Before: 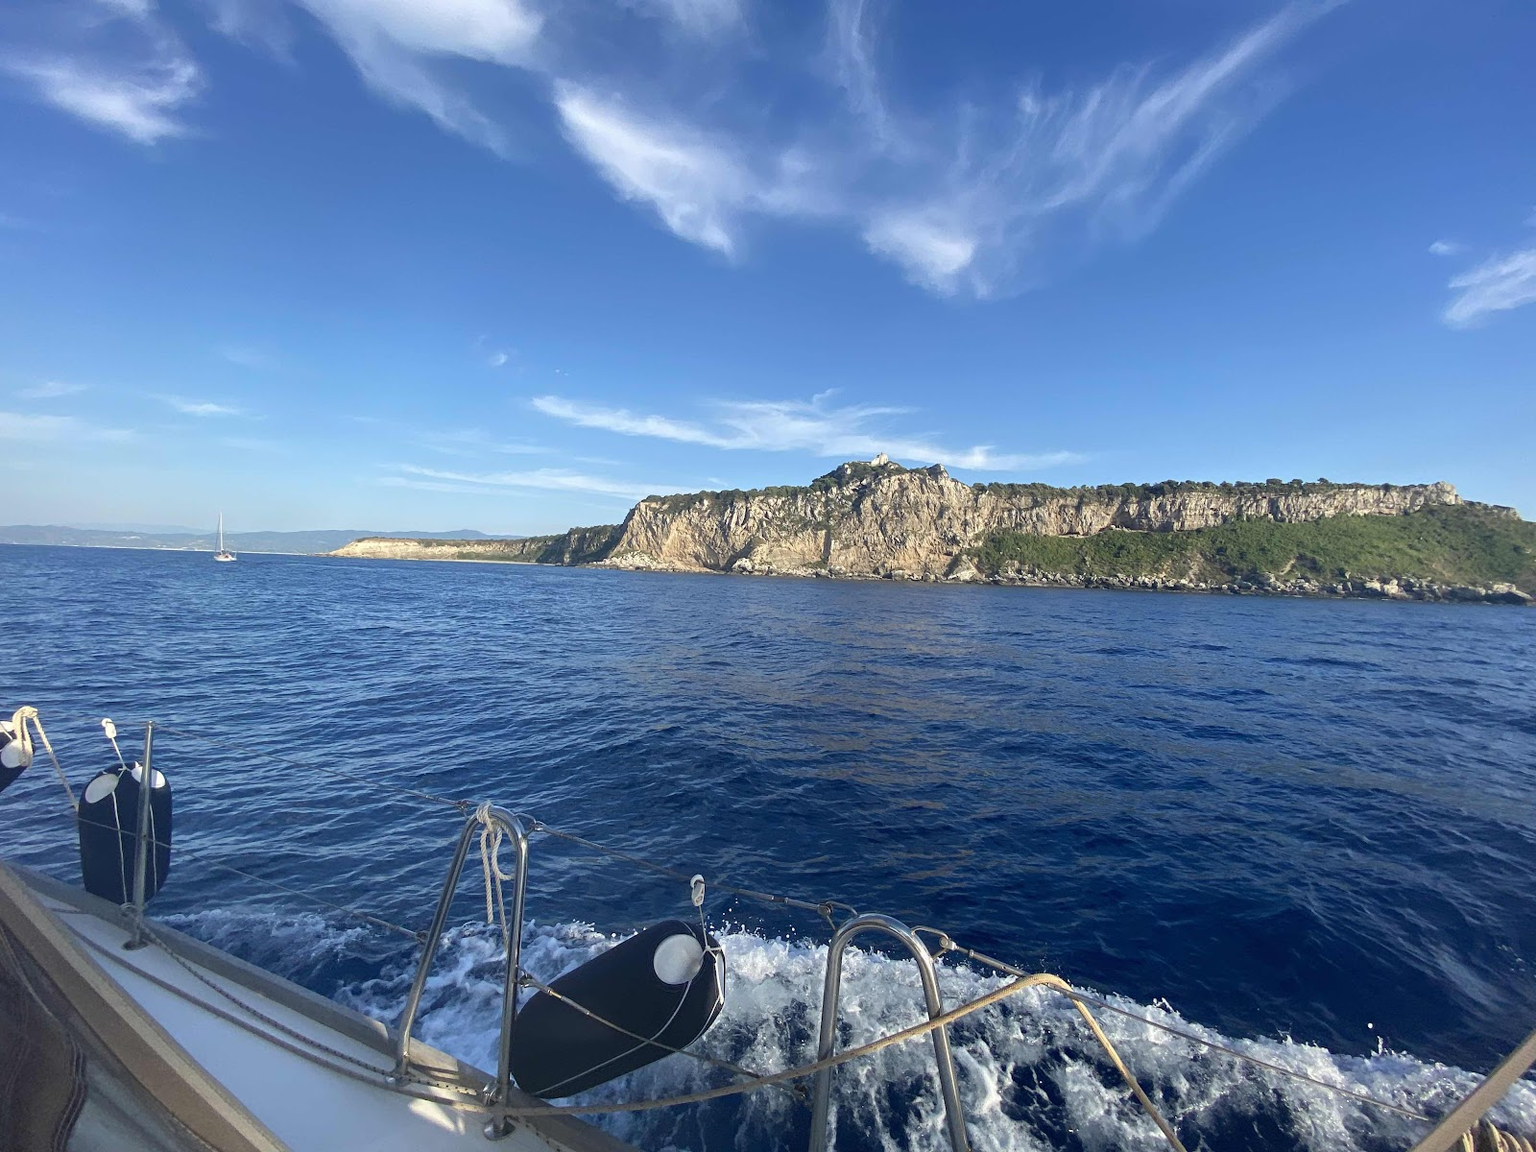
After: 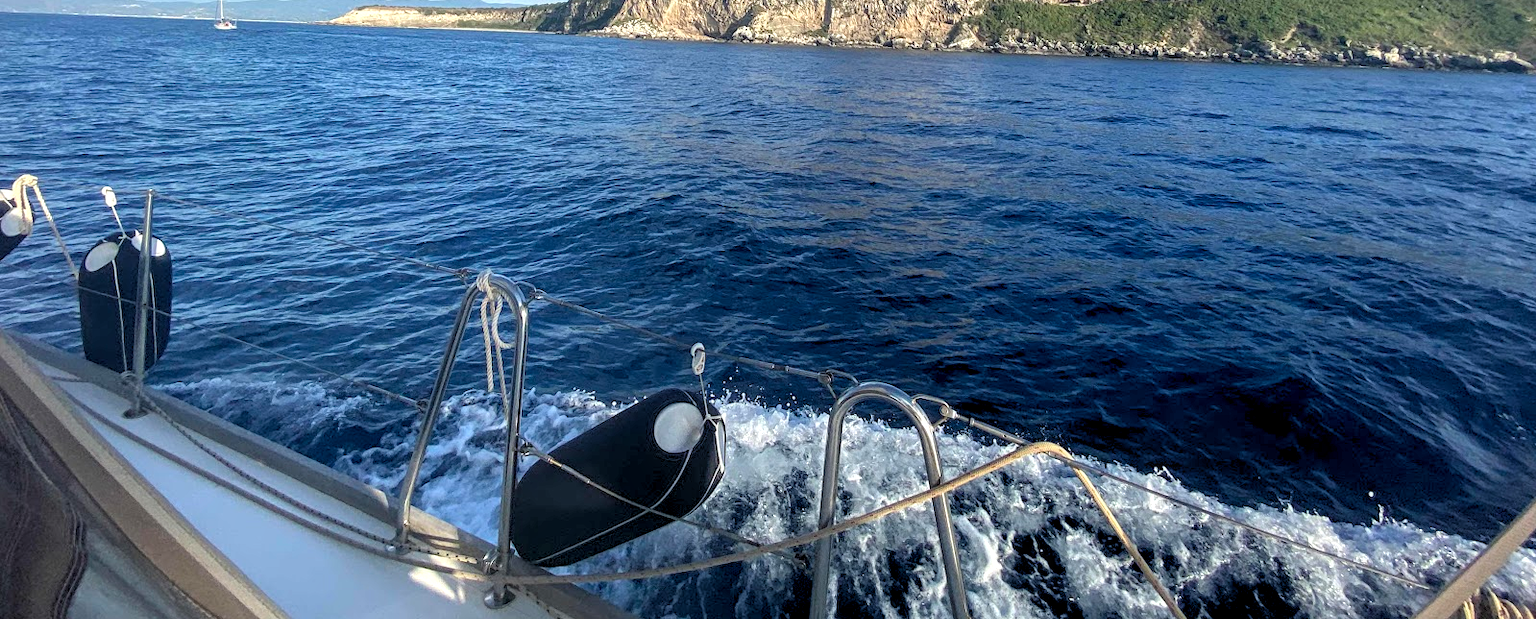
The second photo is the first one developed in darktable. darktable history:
rgb levels: levels [[0.01, 0.419, 0.839], [0, 0.5, 1], [0, 0.5, 1]]
crop and rotate: top 46.237%
local contrast: on, module defaults
